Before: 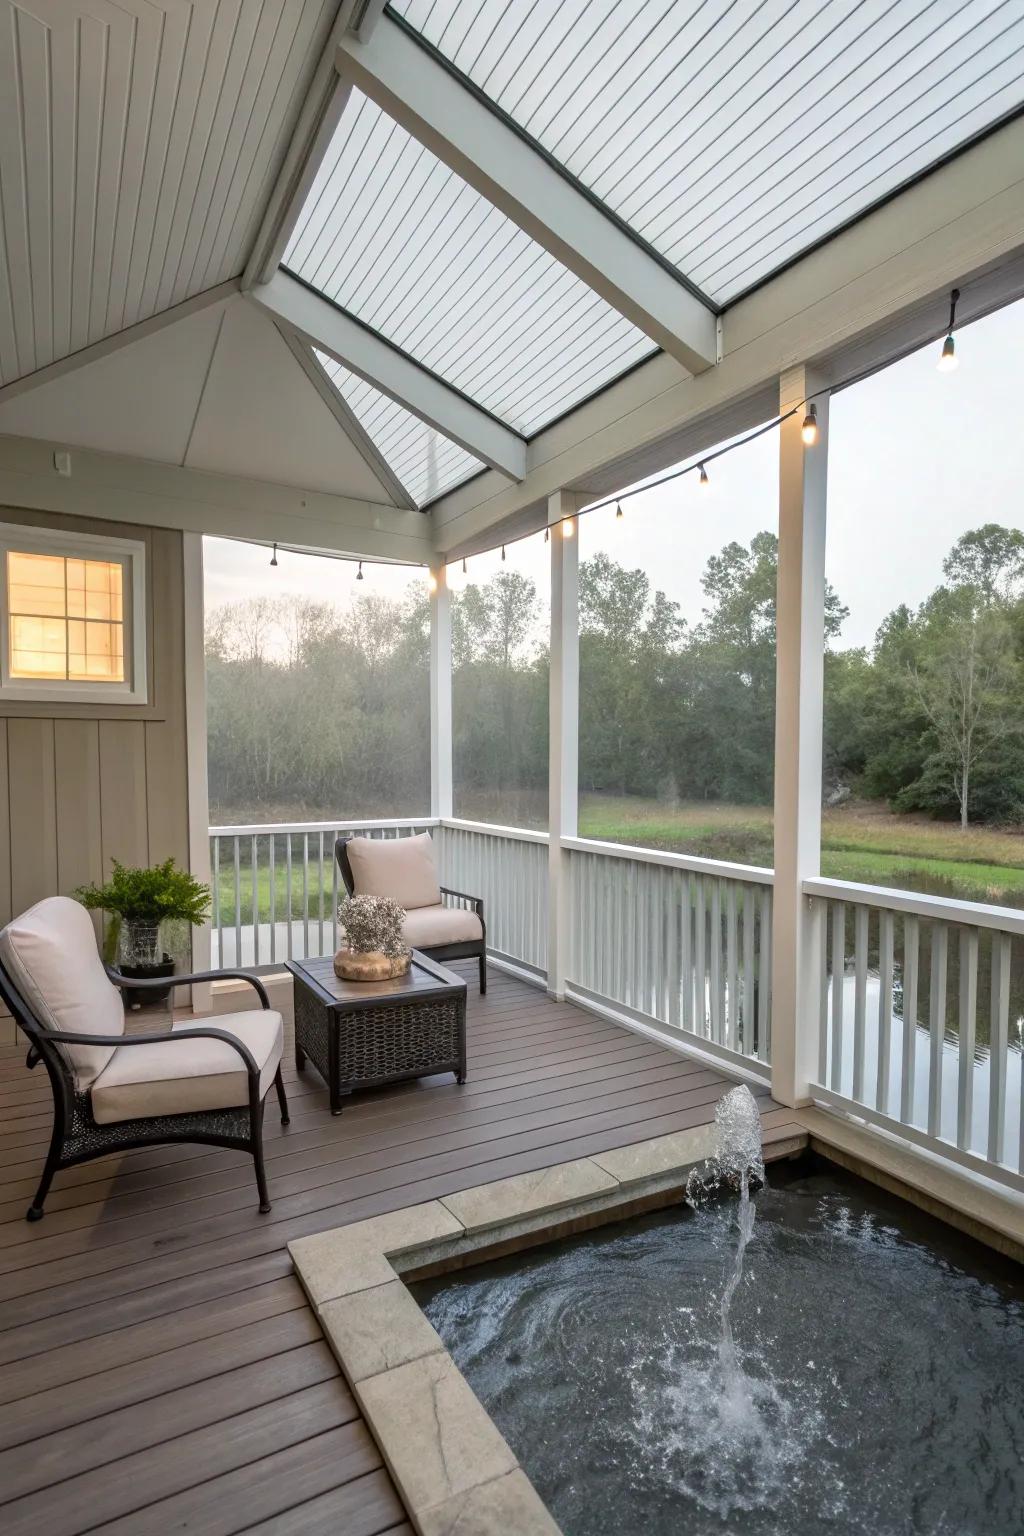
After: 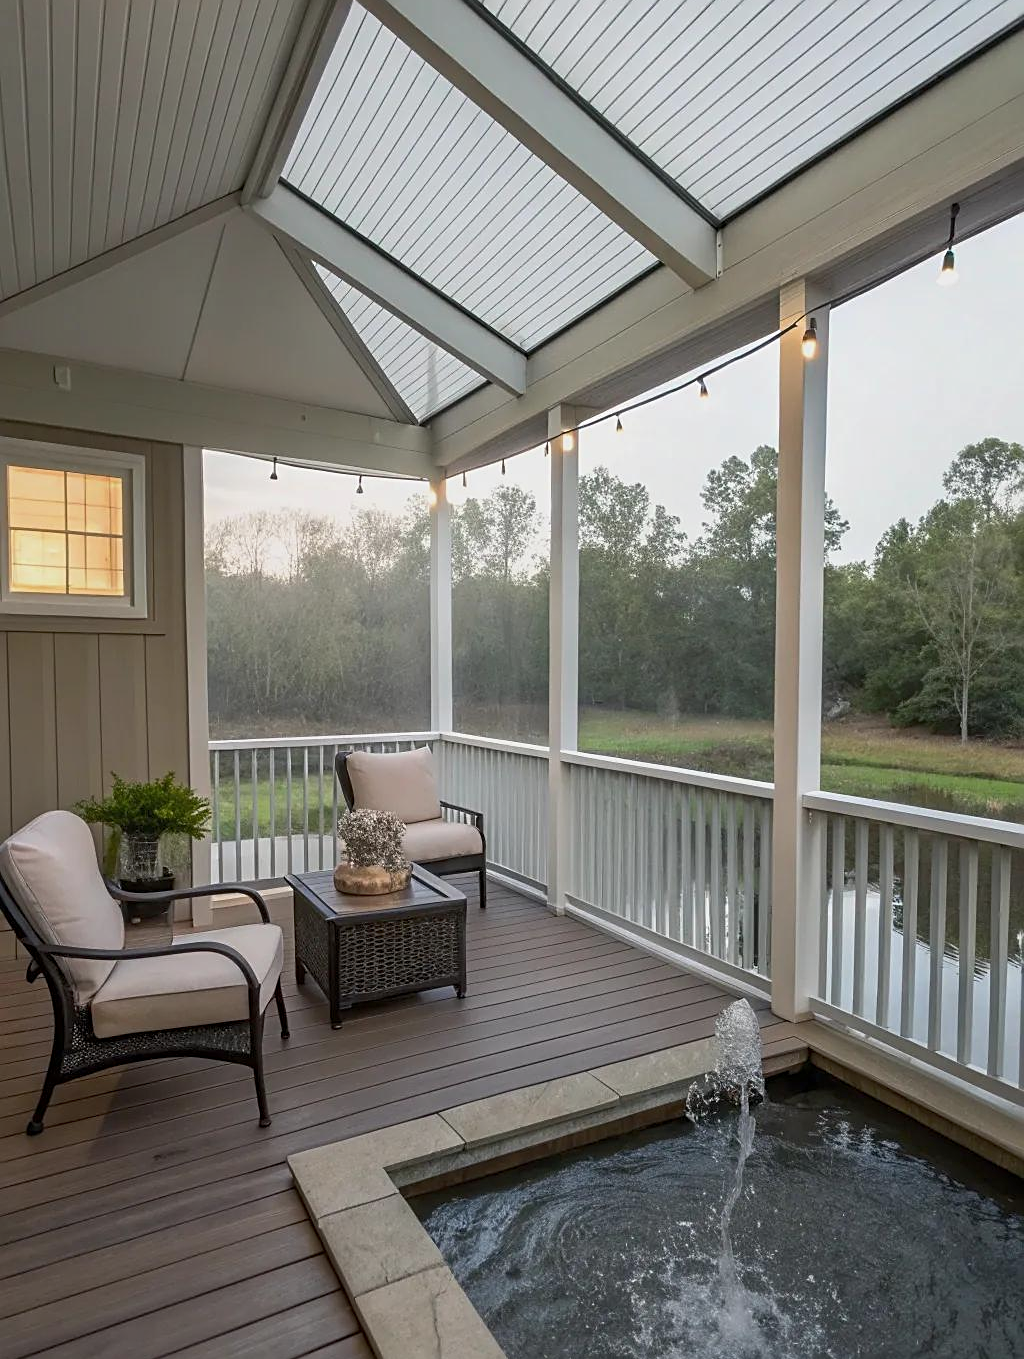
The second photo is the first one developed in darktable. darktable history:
tone equalizer: -8 EV 0.259 EV, -7 EV 0.391 EV, -6 EV 0.401 EV, -5 EV 0.218 EV, -3 EV -0.242 EV, -2 EV -0.445 EV, -1 EV -0.422 EV, +0 EV -0.252 EV
sharpen: on, module defaults
crop and rotate: top 5.599%, bottom 5.864%
